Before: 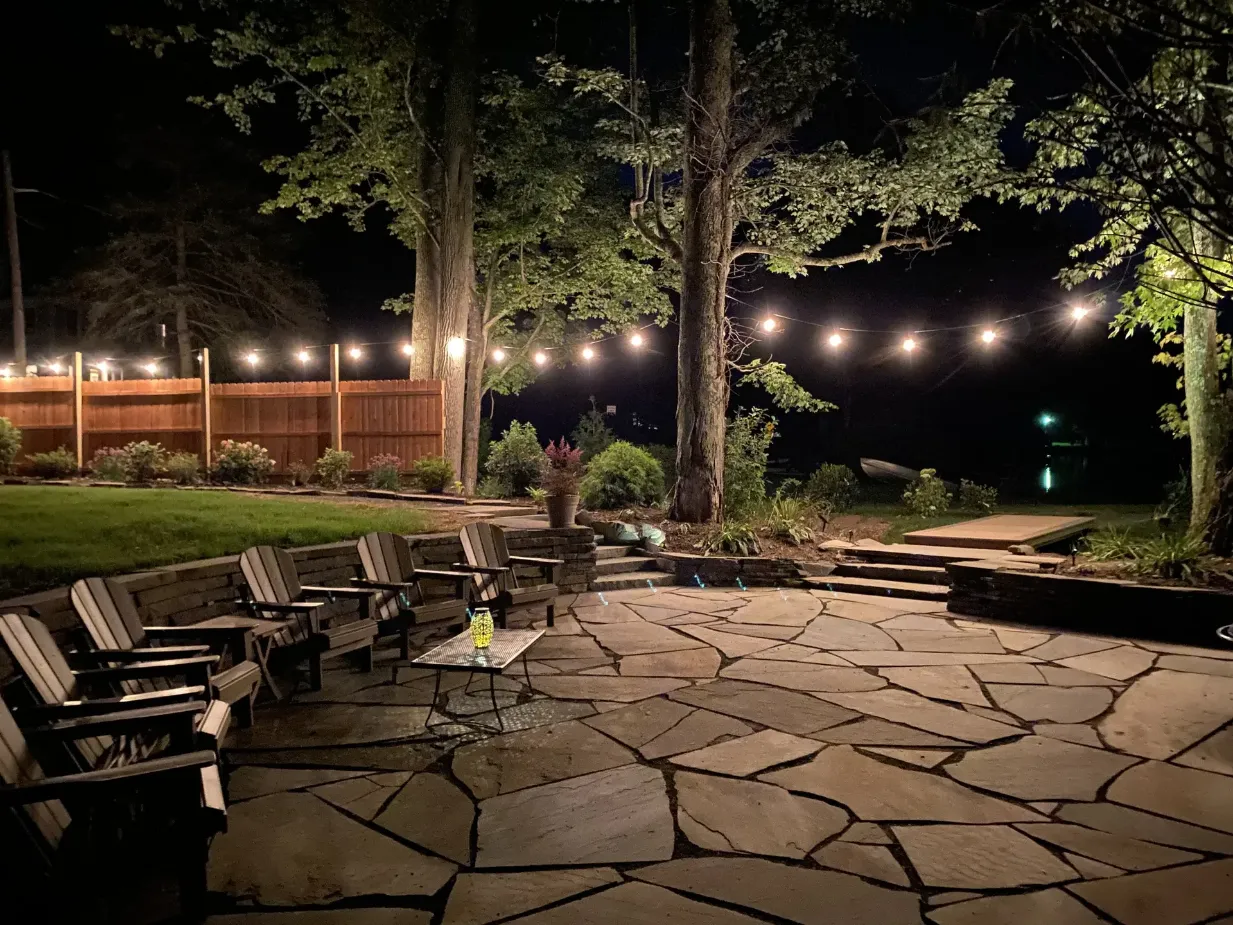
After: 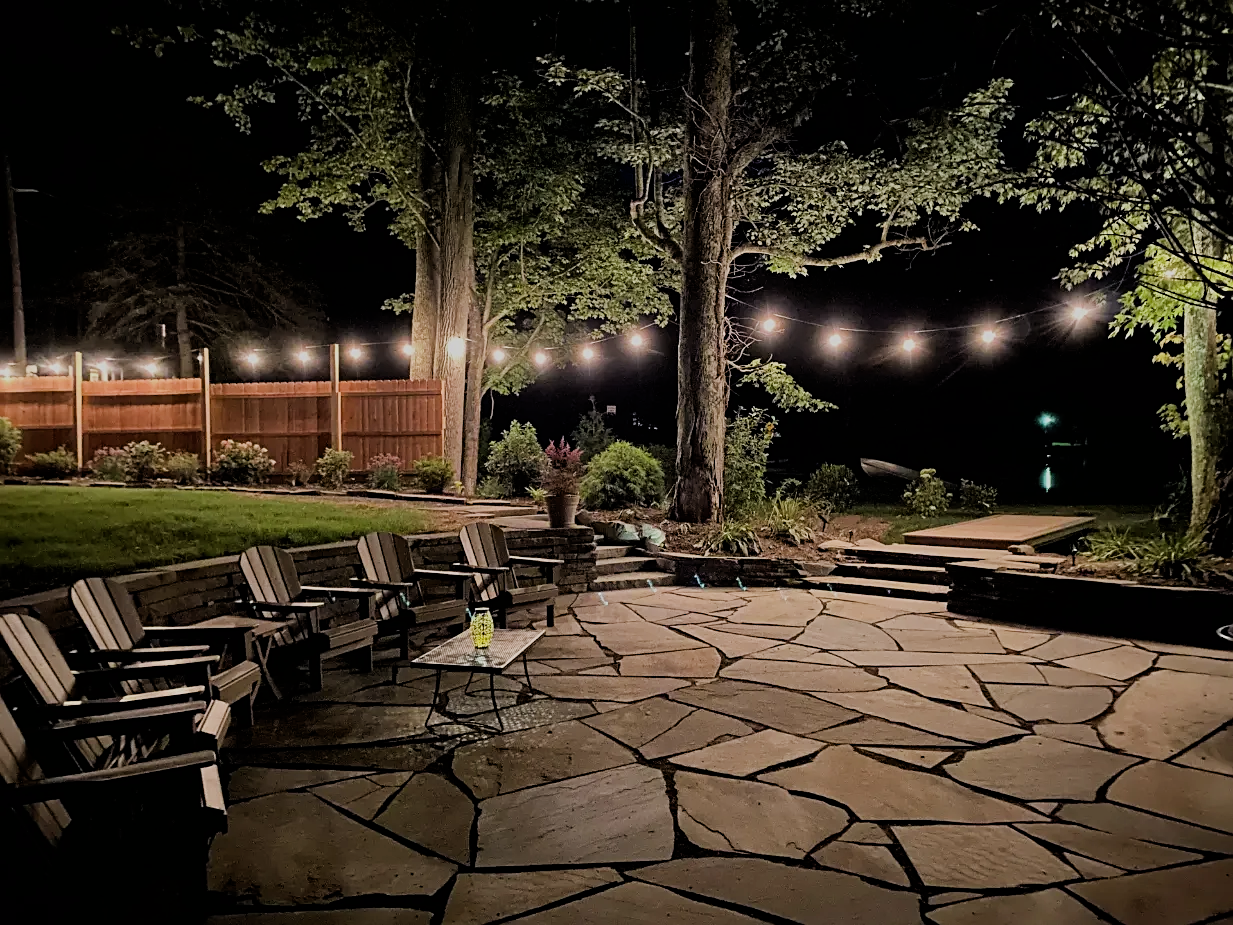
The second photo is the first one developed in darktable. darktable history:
sharpen: on, module defaults
filmic rgb: black relative exposure -6.98 EV, white relative exposure 5.63 EV, hardness 2.86
white balance: emerald 1
